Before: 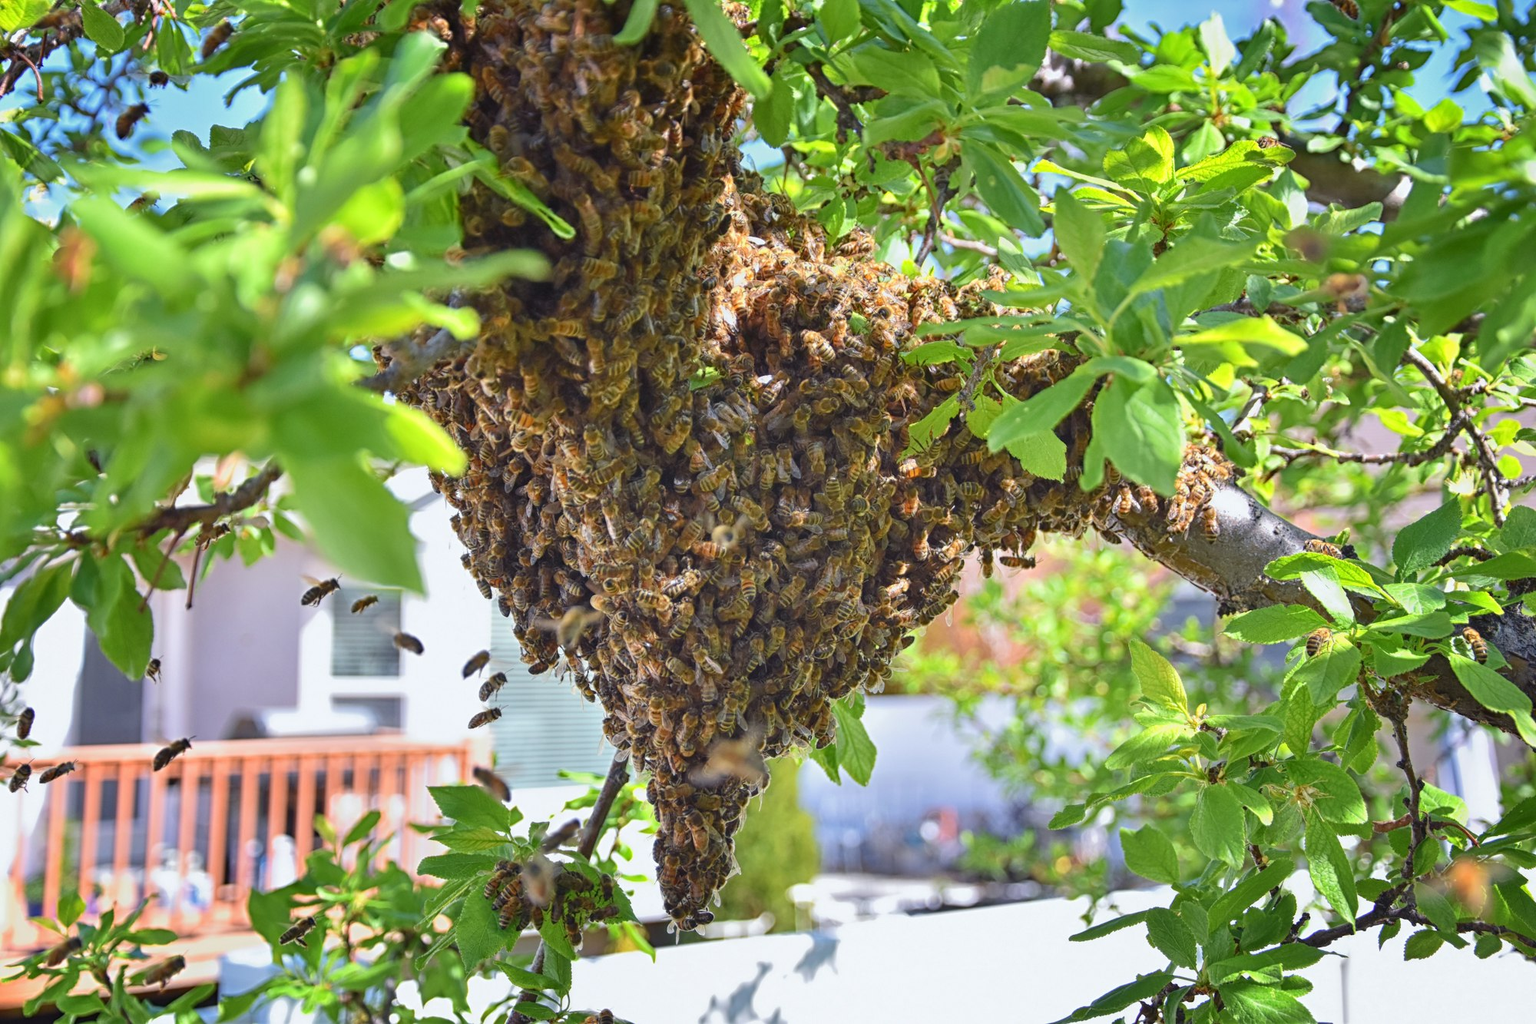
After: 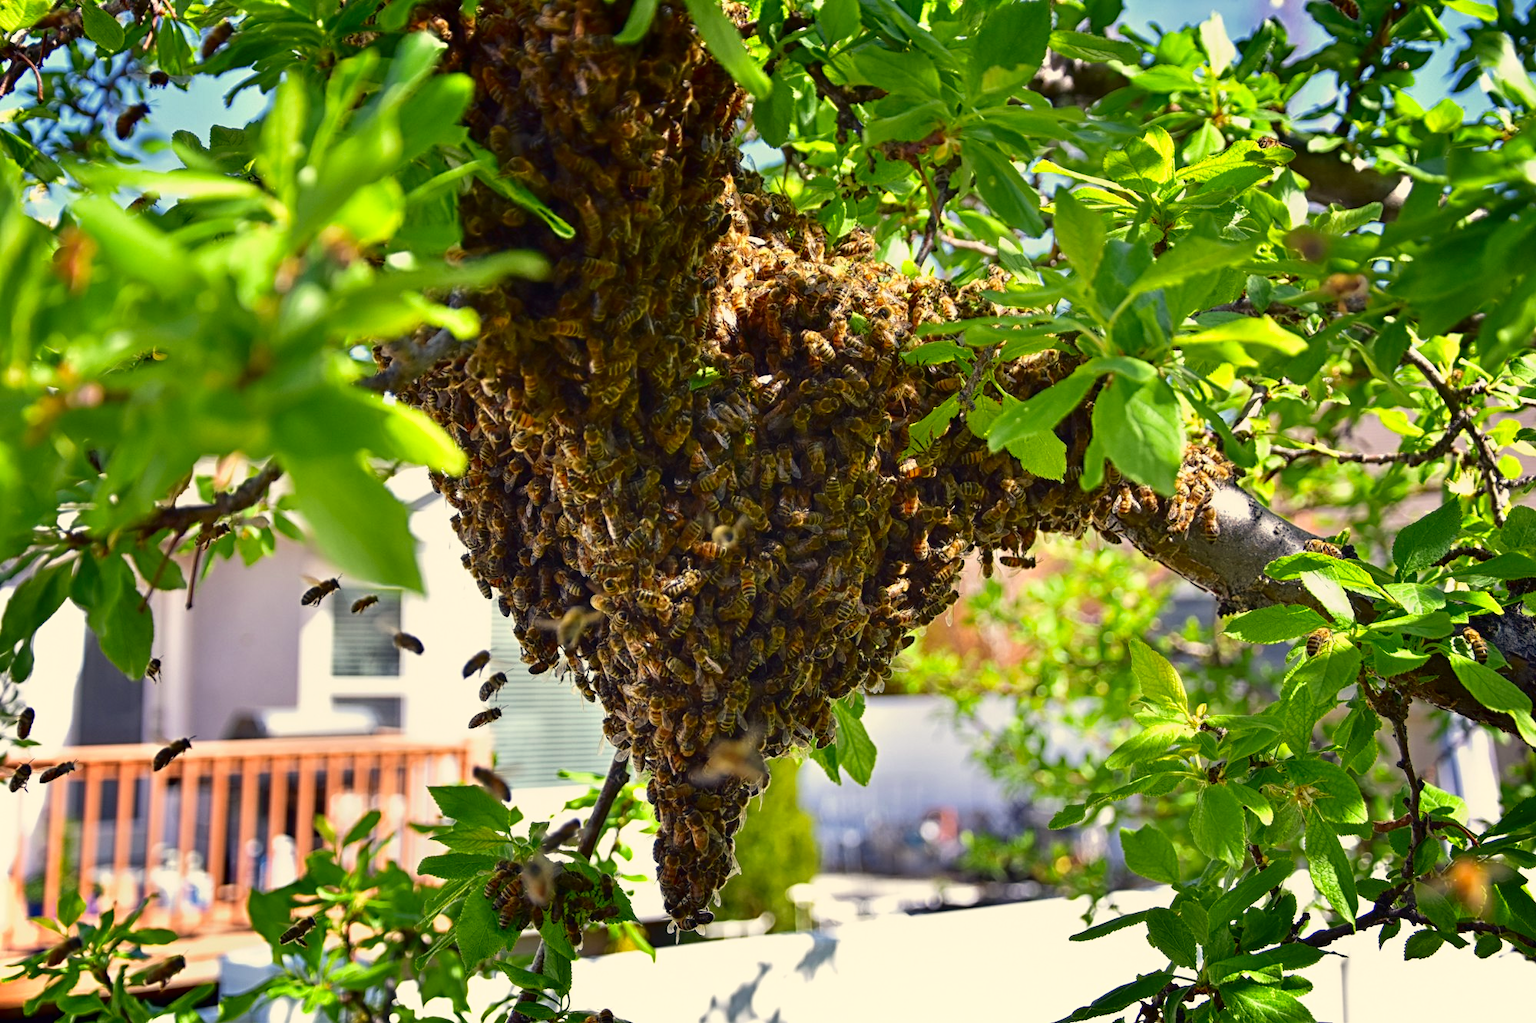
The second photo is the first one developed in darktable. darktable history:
color correction: highlights a* 1.39, highlights b* 17.83
contrast brightness saturation: contrast 0.07, brightness -0.14, saturation 0.11
shadows and highlights: shadows -62.32, white point adjustment -5.22, highlights 61.59
